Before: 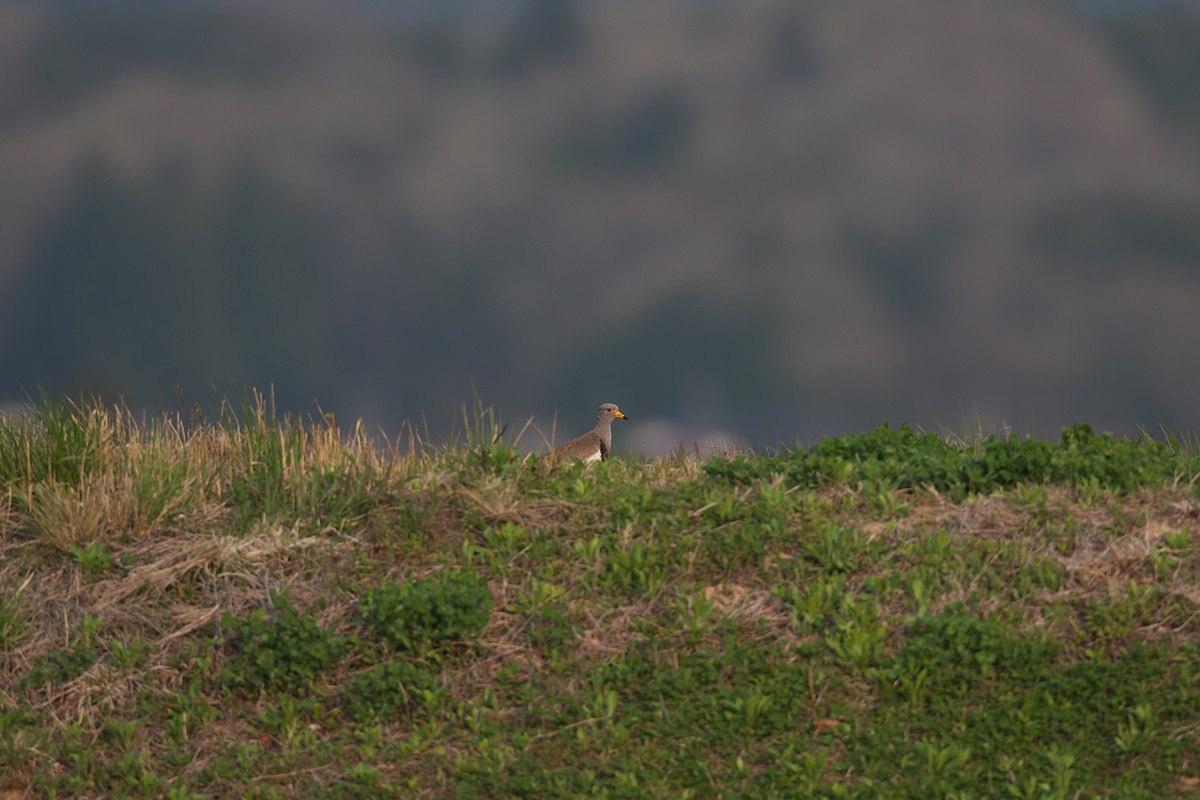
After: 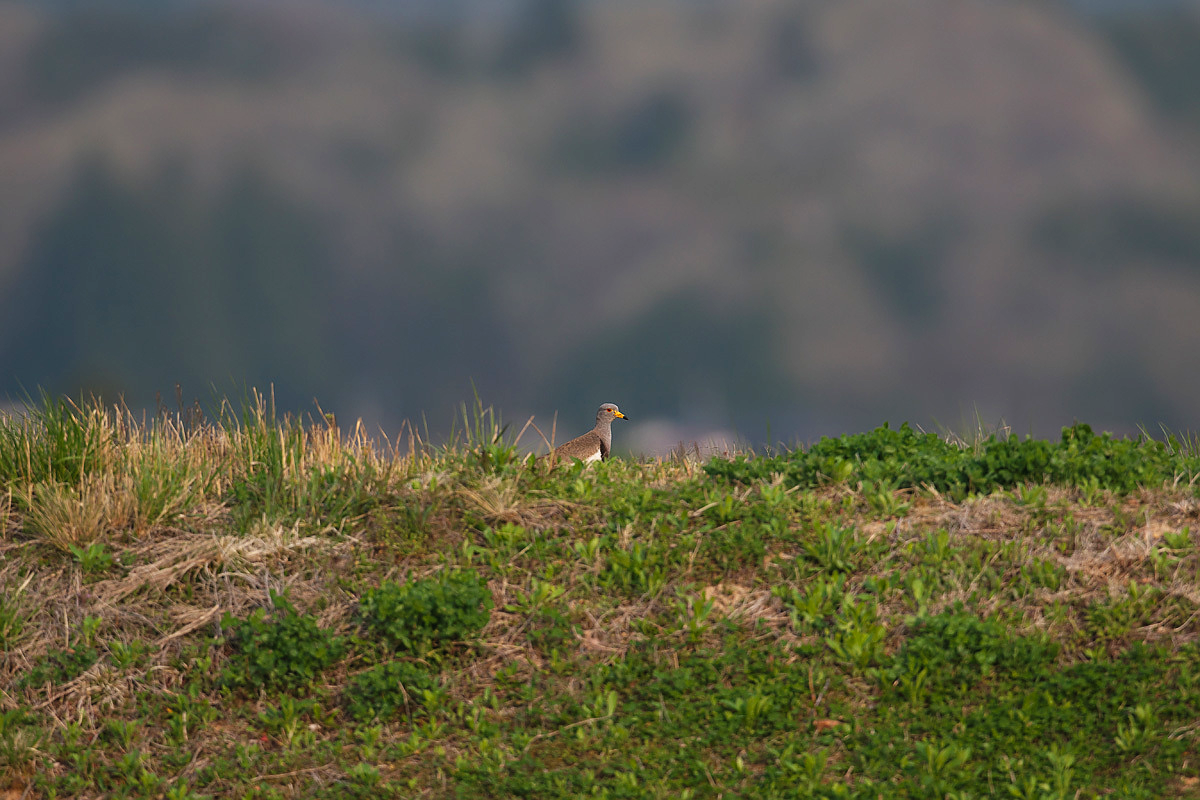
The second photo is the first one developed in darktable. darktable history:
exposure: compensate highlight preservation false
tone curve: curves: ch0 [(0, 0.024) (0.049, 0.038) (0.176, 0.162) (0.311, 0.337) (0.416, 0.471) (0.565, 0.658) (0.817, 0.911) (1, 1)]; ch1 [(0, 0) (0.339, 0.358) (0.445, 0.439) (0.476, 0.47) (0.504, 0.504) (0.53, 0.511) (0.557, 0.558) (0.627, 0.664) (0.728, 0.786) (1, 1)]; ch2 [(0, 0) (0.327, 0.324) (0.417, 0.44) (0.46, 0.453) (0.502, 0.504) (0.526, 0.52) (0.549, 0.561) (0.619, 0.657) (0.76, 0.765) (1, 1)], preserve colors none
sharpen: radius 0.991
